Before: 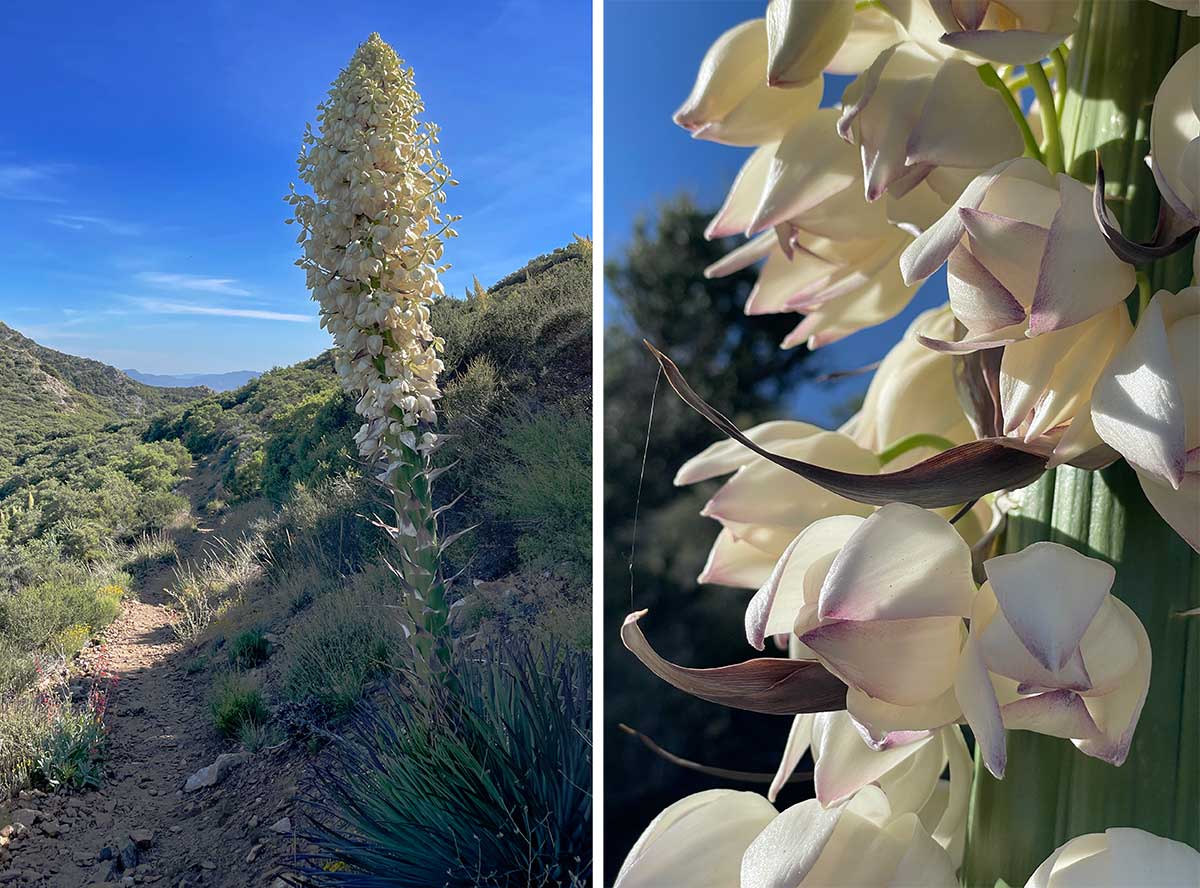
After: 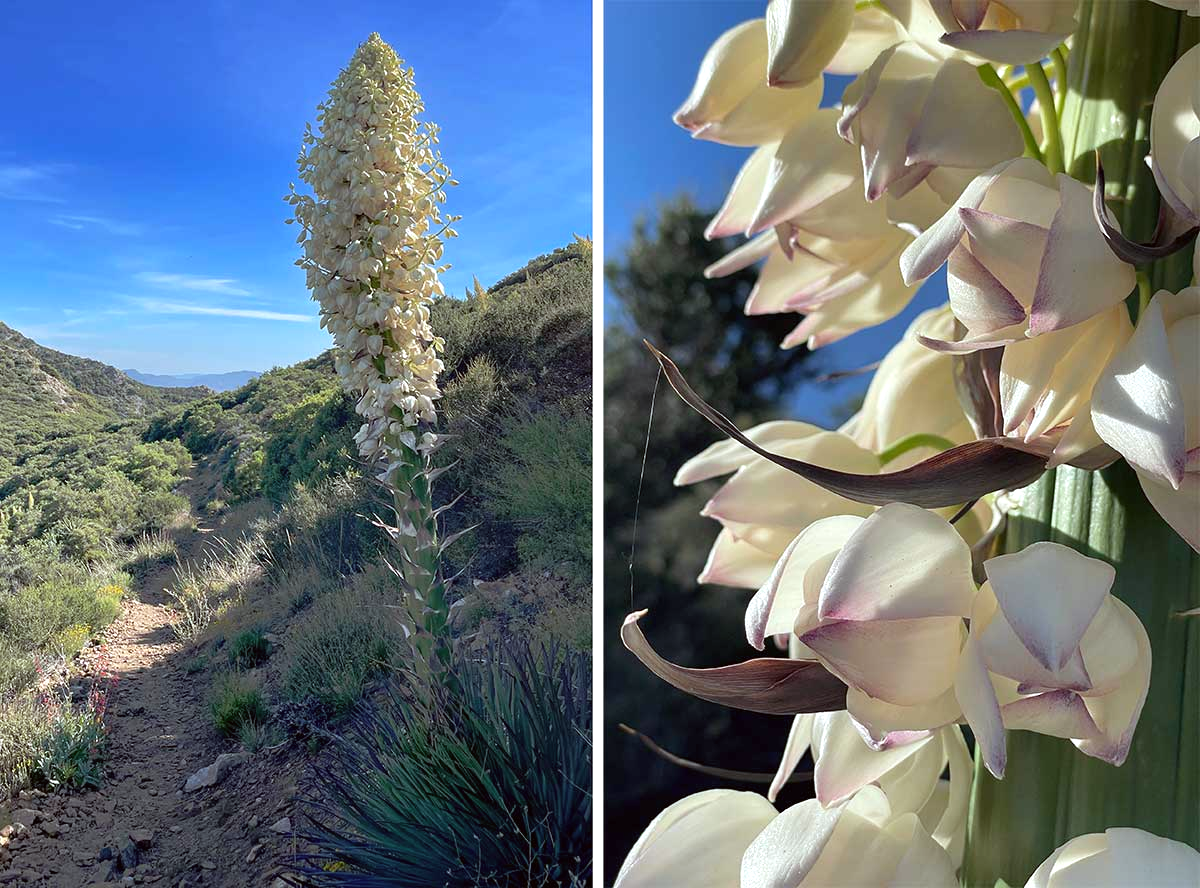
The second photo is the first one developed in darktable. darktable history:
exposure: exposure 0.25 EV, compensate highlight preservation false
color correction: highlights a* -2.72, highlights b* -1.93, shadows a* 2.55, shadows b* 2.72
